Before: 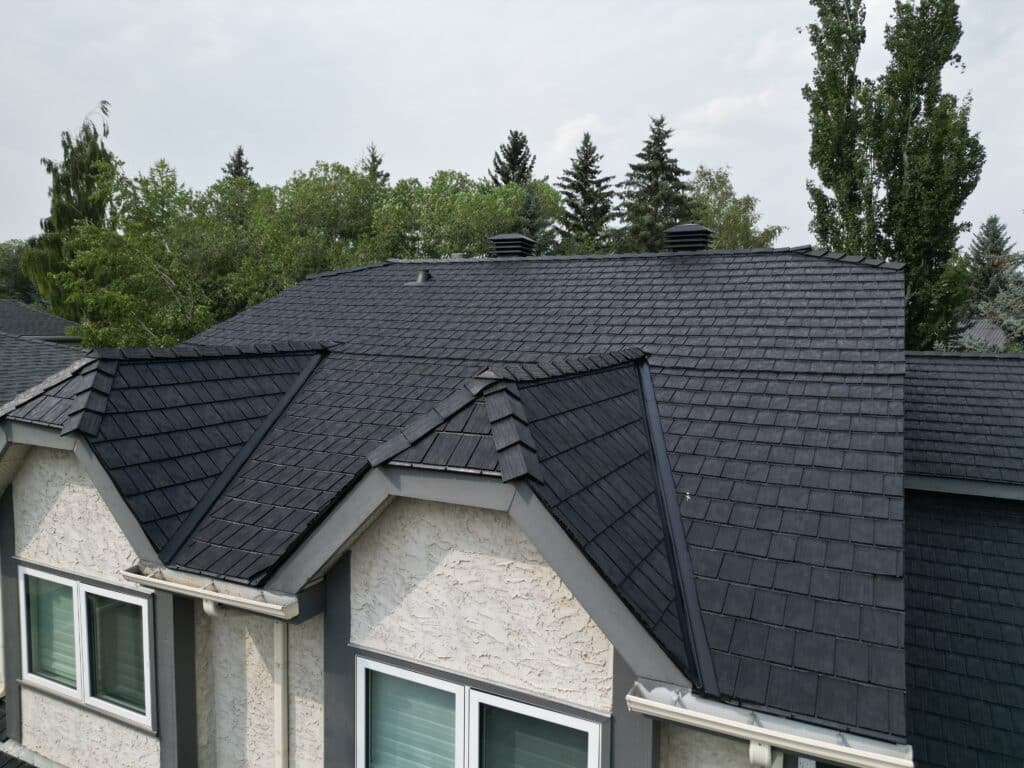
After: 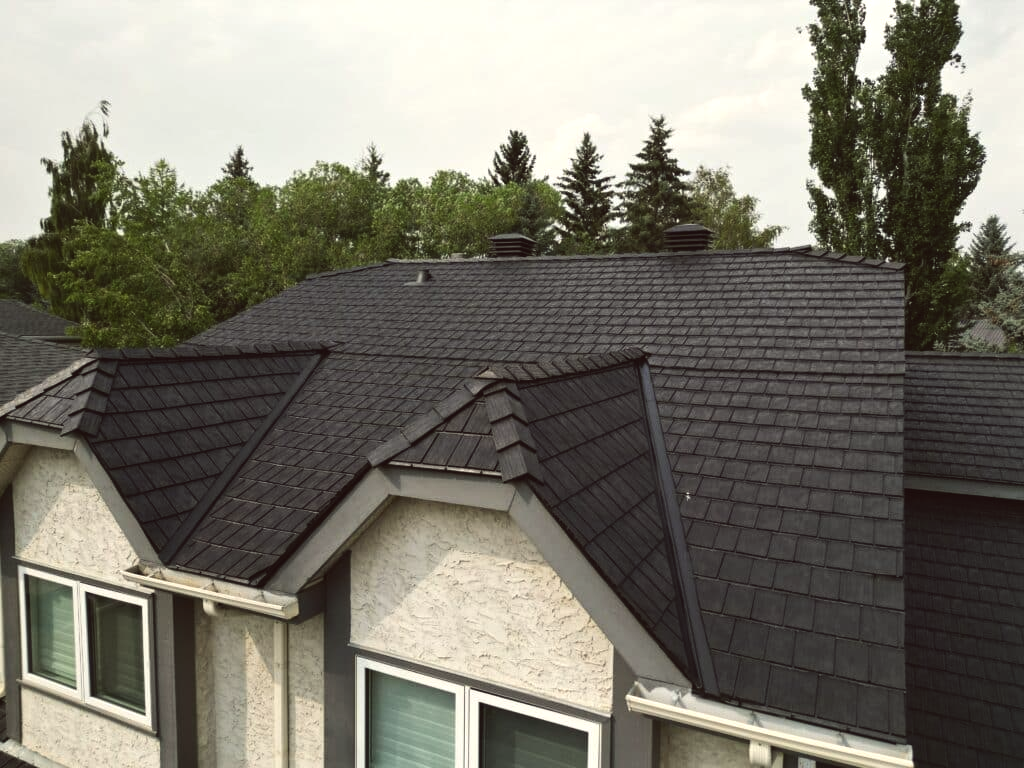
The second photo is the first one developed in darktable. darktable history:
tone equalizer: -8 EV -0.417 EV, -7 EV -0.389 EV, -6 EV -0.333 EV, -5 EV -0.222 EV, -3 EV 0.222 EV, -2 EV 0.333 EV, -1 EV 0.389 EV, +0 EV 0.417 EV, edges refinement/feathering 500, mask exposure compensation -1.57 EV, preserve details no
color balance: lift [1.005, 1.002, 0.998, 0.998], gamma [1, 1.021, 1.02, 0.979], gain [0.923, 1.066, 1.056, 0.934]
